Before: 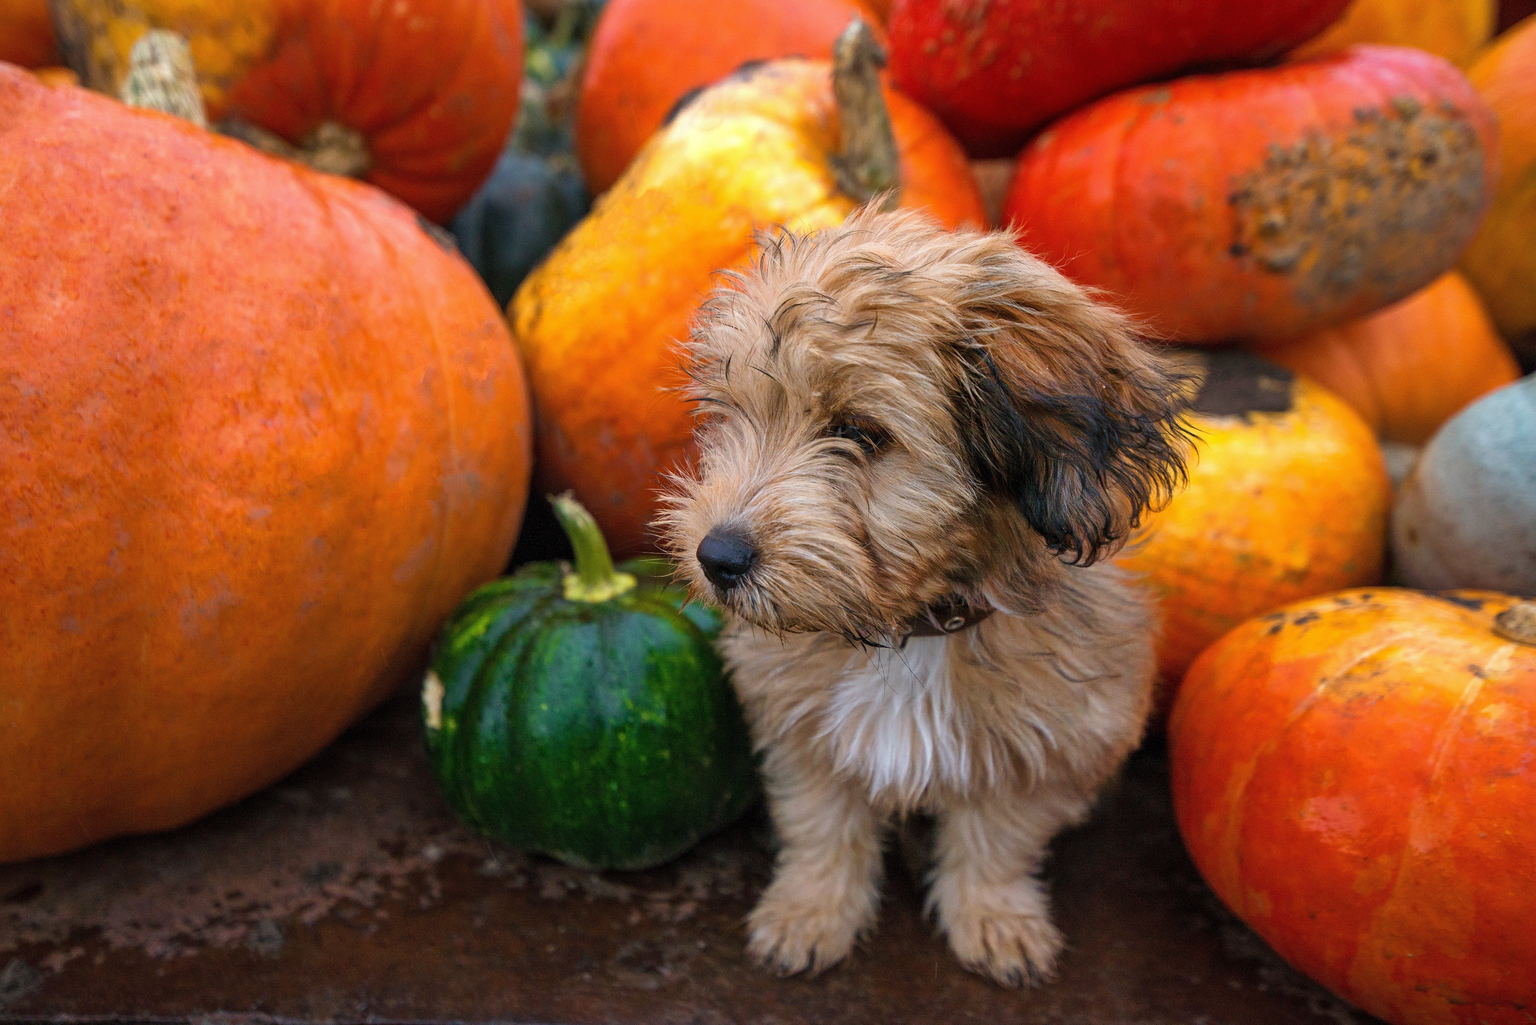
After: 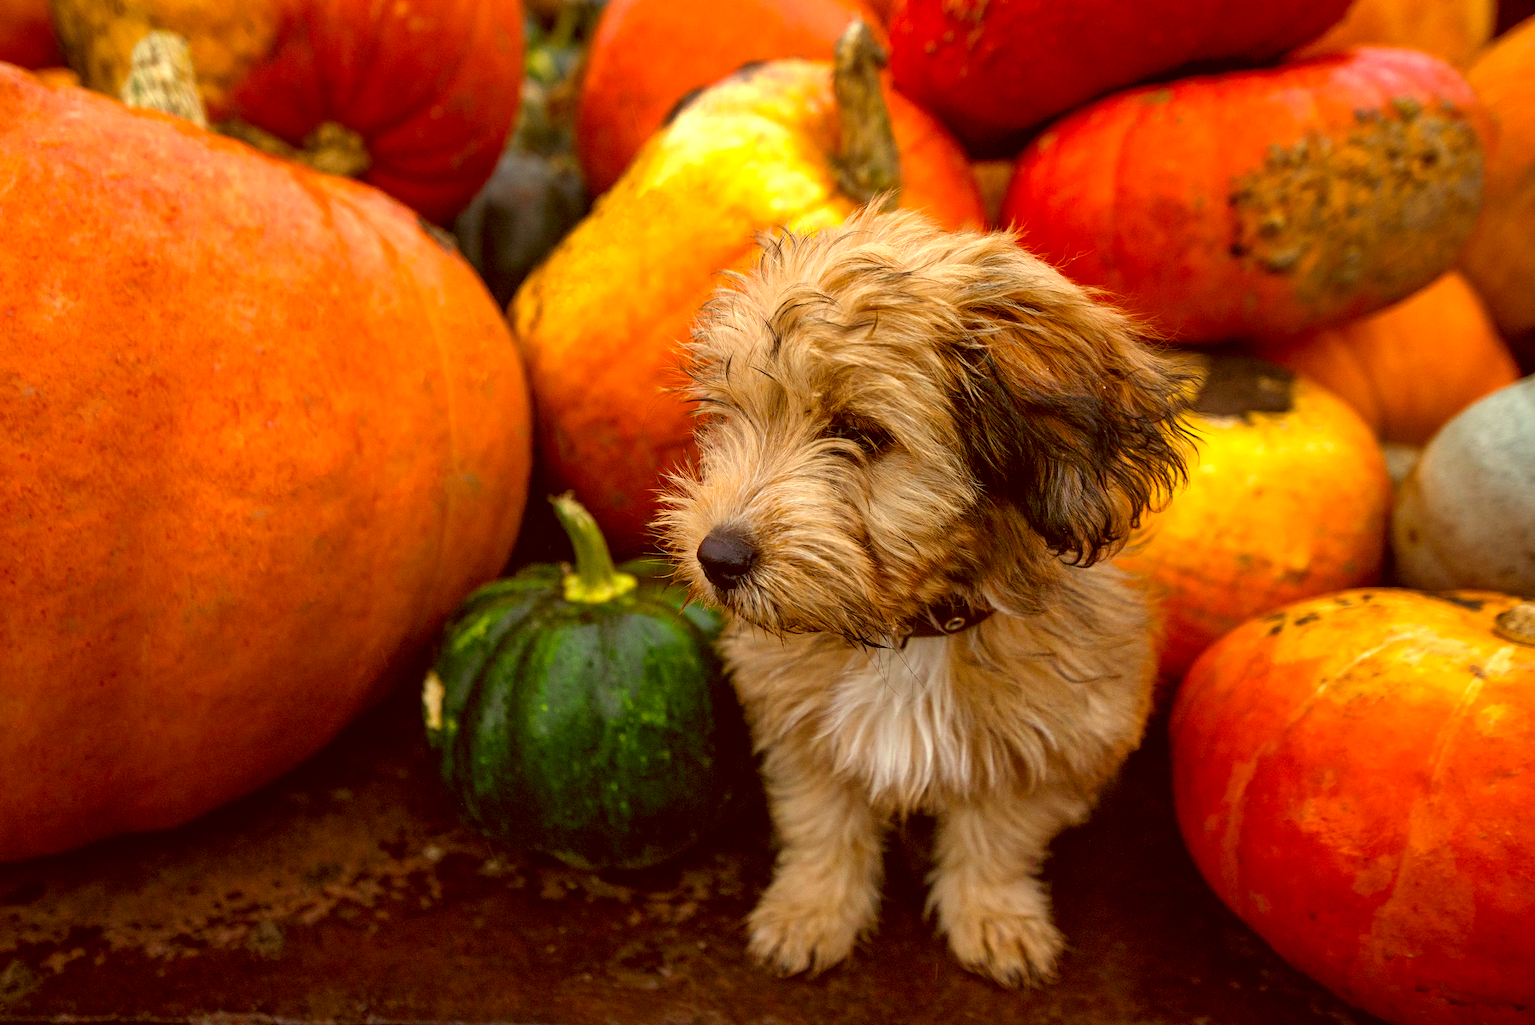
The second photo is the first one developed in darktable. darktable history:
color balance rgb: highlights gain › chroma 0.795%, highlights gain › hue 56.37°, global offset › luminance -0.898%, perceptual saturation grading › global saturation 0.592%, perceptual brilliance grading › highlights 9.366%, perceptual brilliance grading › mid-tones 5.558%
color correction: highlights a* 1.02, highlights b* 24.57, shadows a* 15.18, shadows b* 24.75
